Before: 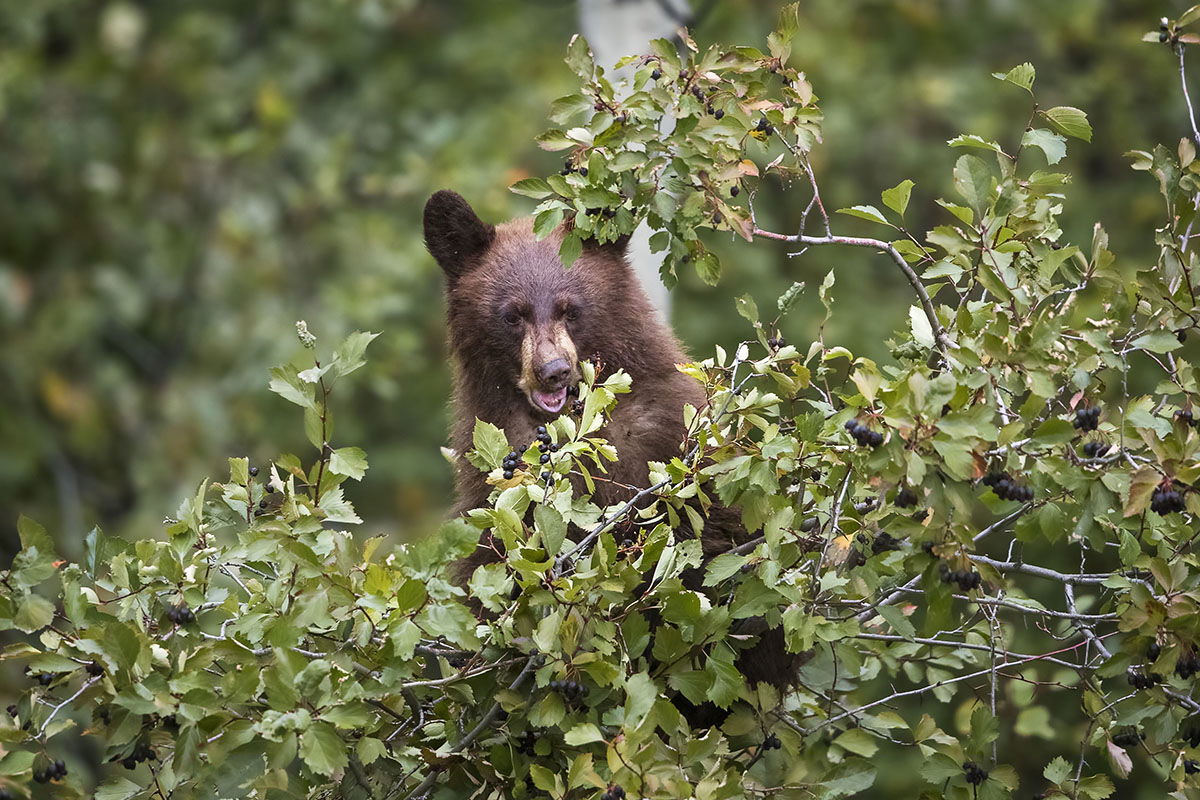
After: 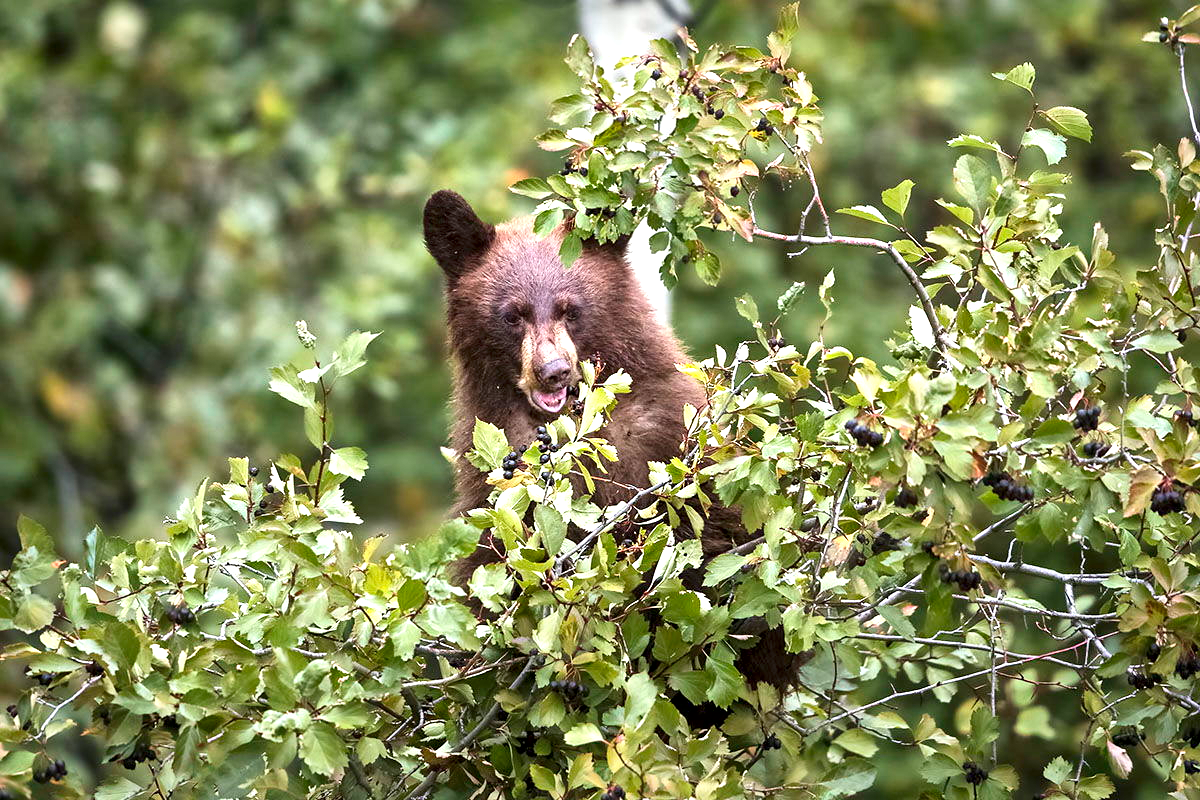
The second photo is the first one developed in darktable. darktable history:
base curve: preserve colors none
exposure: exposure 0.786 EV, compensate exposure bias true, compensate highlight preservation false
local contrast: mode bilateral grid, contrast 25, coarseness 59, detail 151%, midtone range 0.2
